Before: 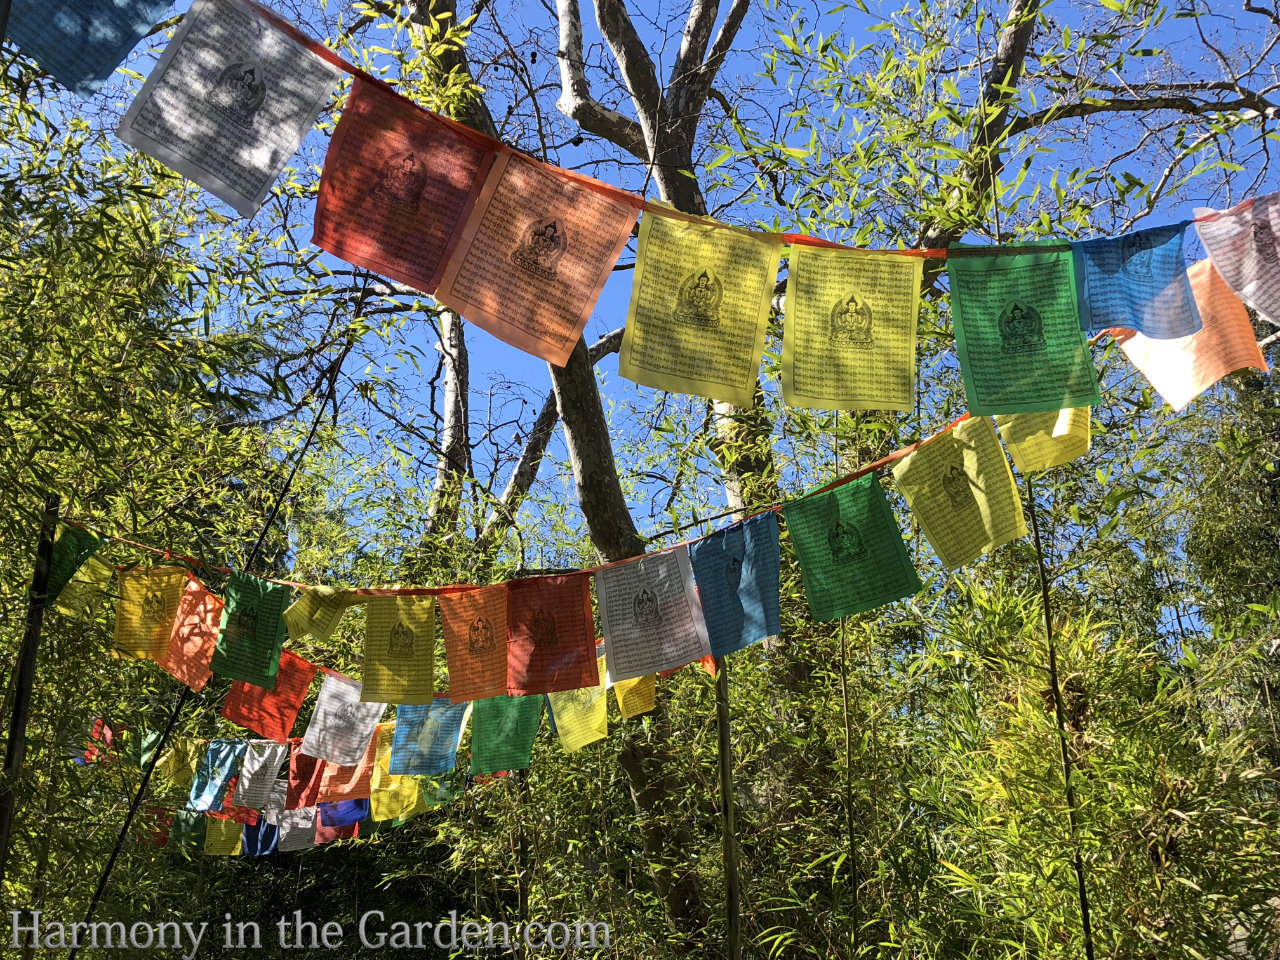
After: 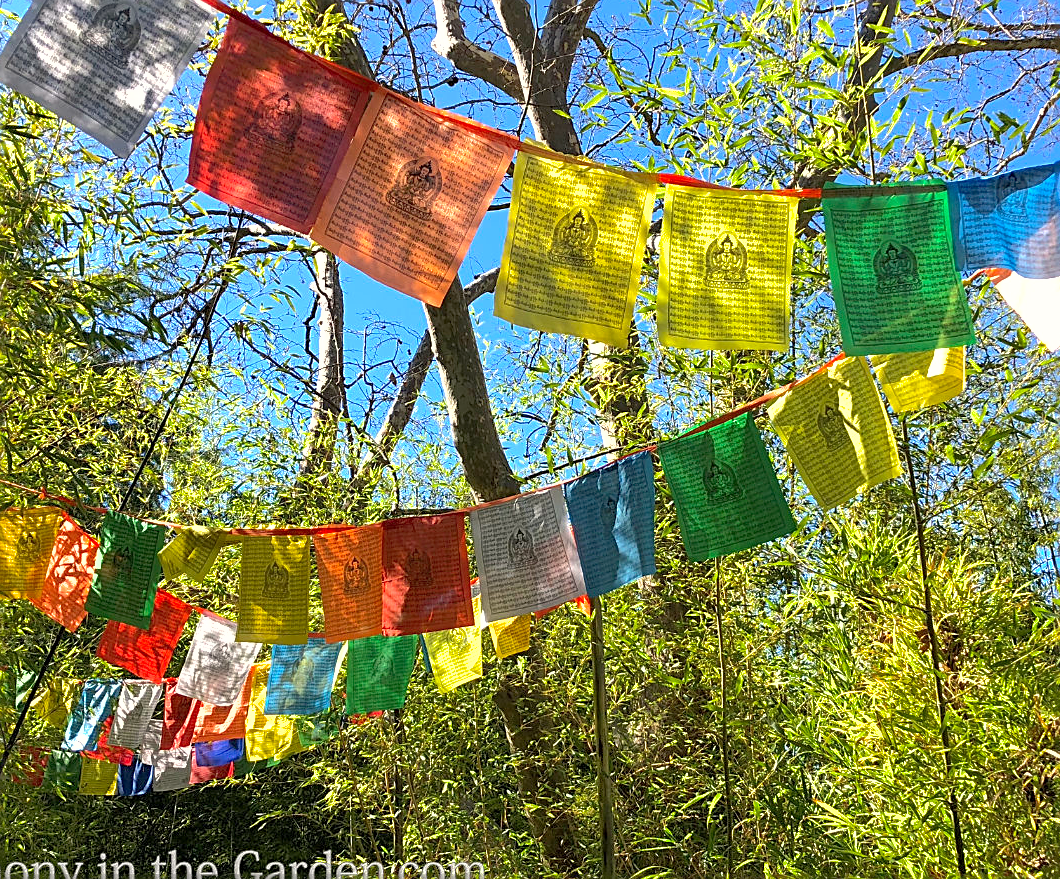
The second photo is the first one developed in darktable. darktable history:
crop: left 9.807%, top 6.259%, right 7.334%, bottom 2.177%
sharpen: on, module defaults
shadows and highlights: on, module defaults
exposure: exposure 0.661 EV, compensate highlight preservation false
color correction: highlights a* 0.816, highlights b* 2.78, saturation 1.1
